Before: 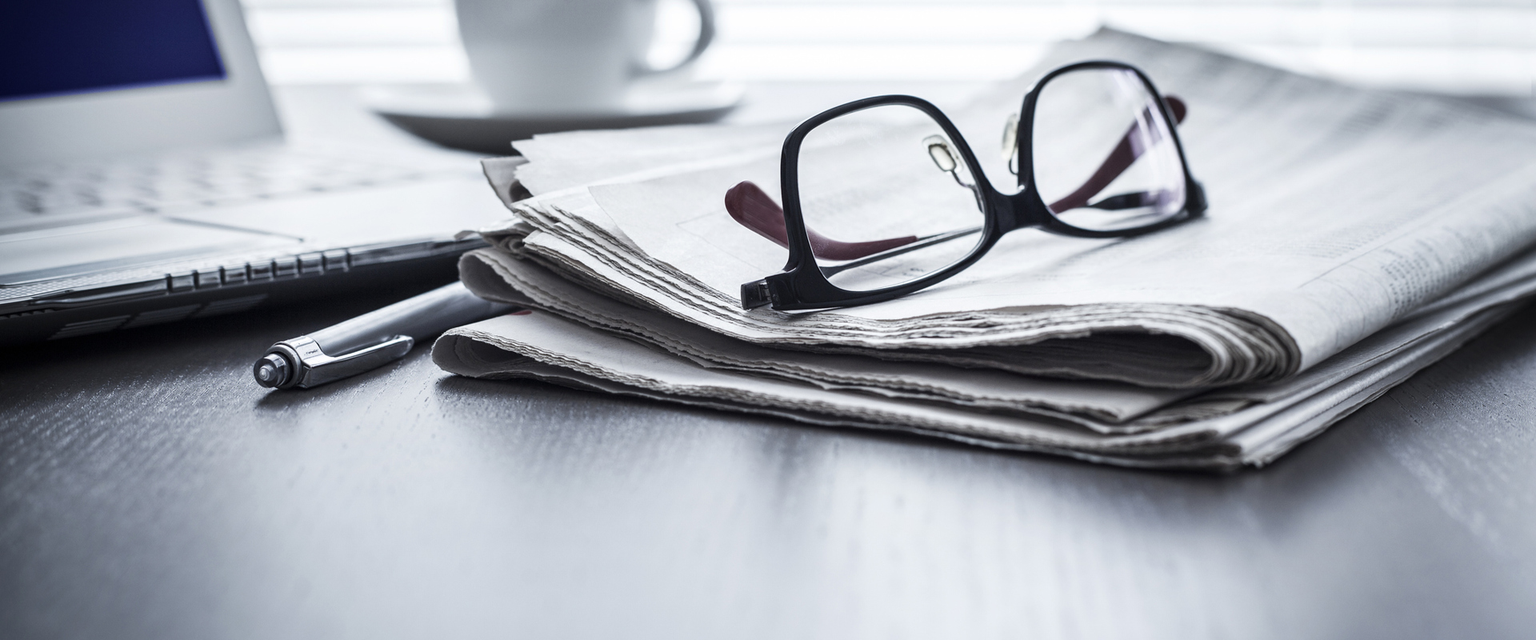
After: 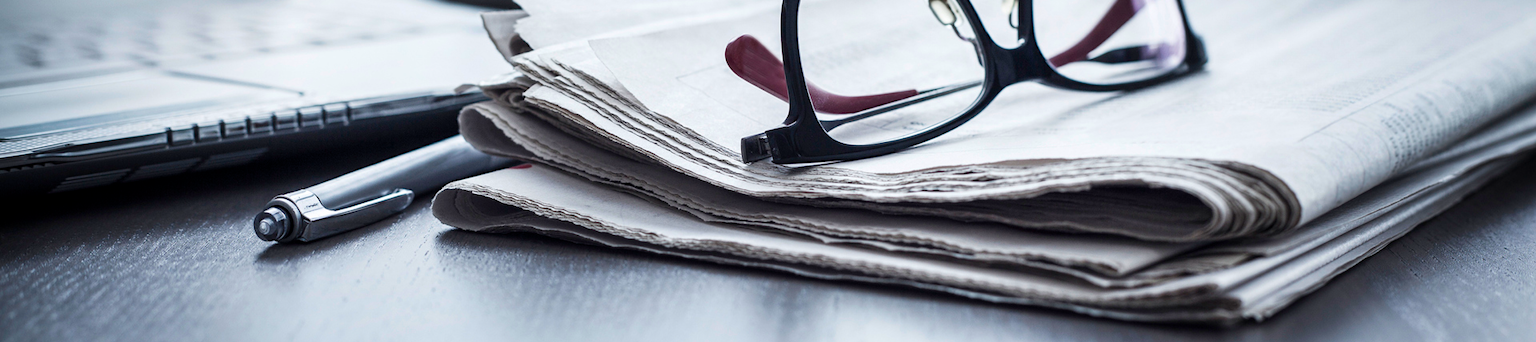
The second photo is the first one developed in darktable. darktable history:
crop and rotate: top 23.043%, bottom 23.437%
color balance rgb: linear chroma grading › global chroma 15%, perceptual saturation grading › global saturation 30%
